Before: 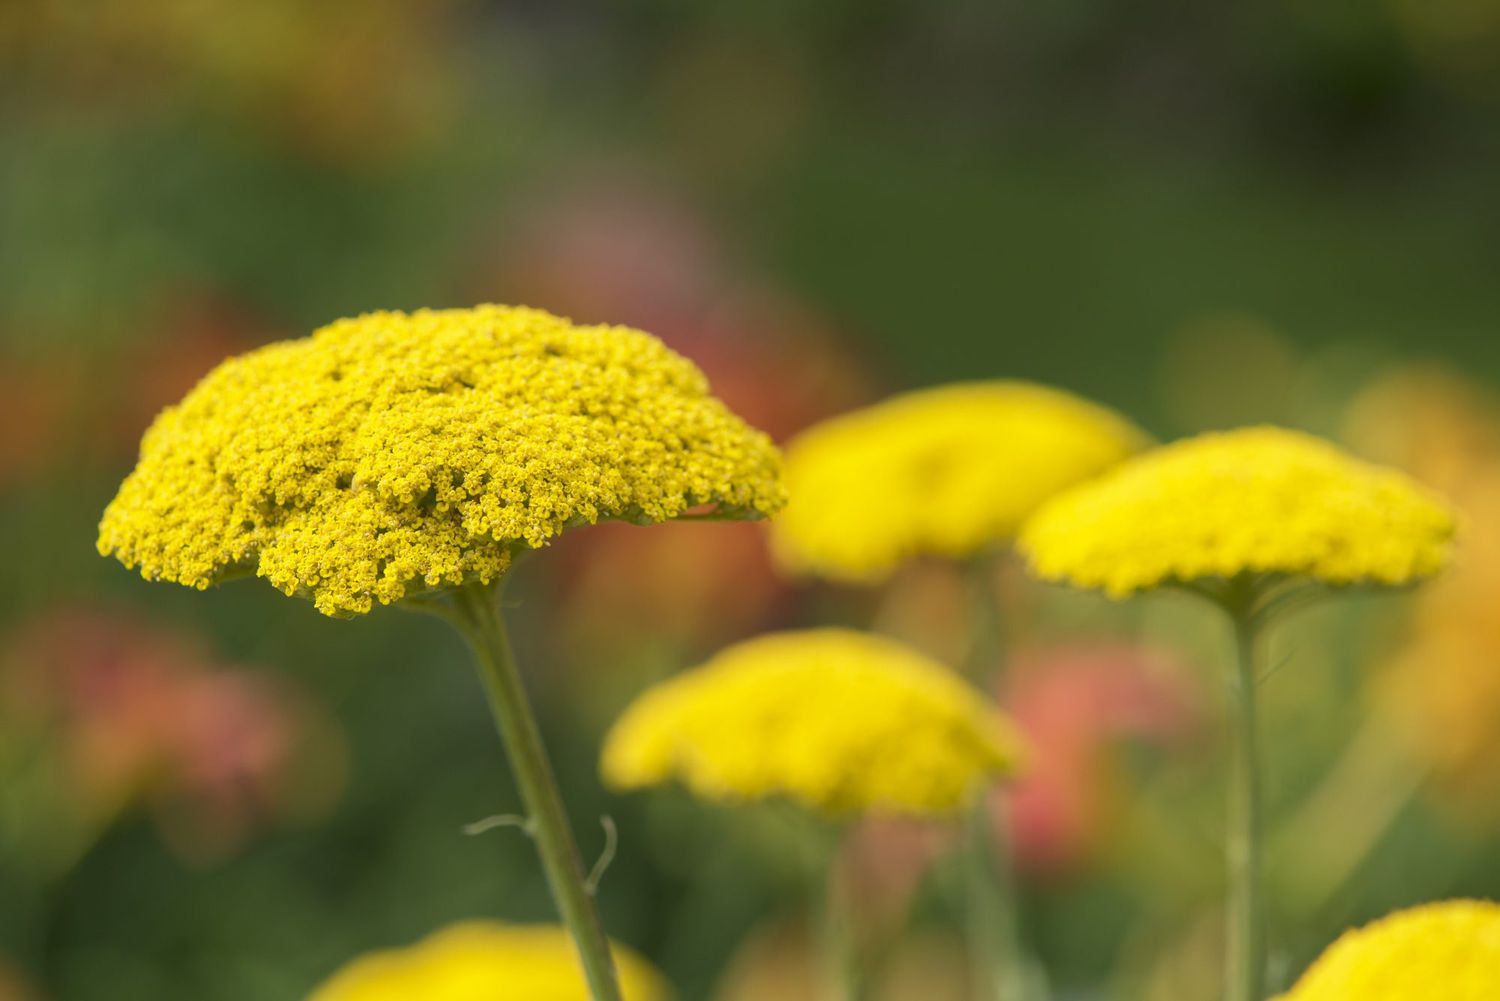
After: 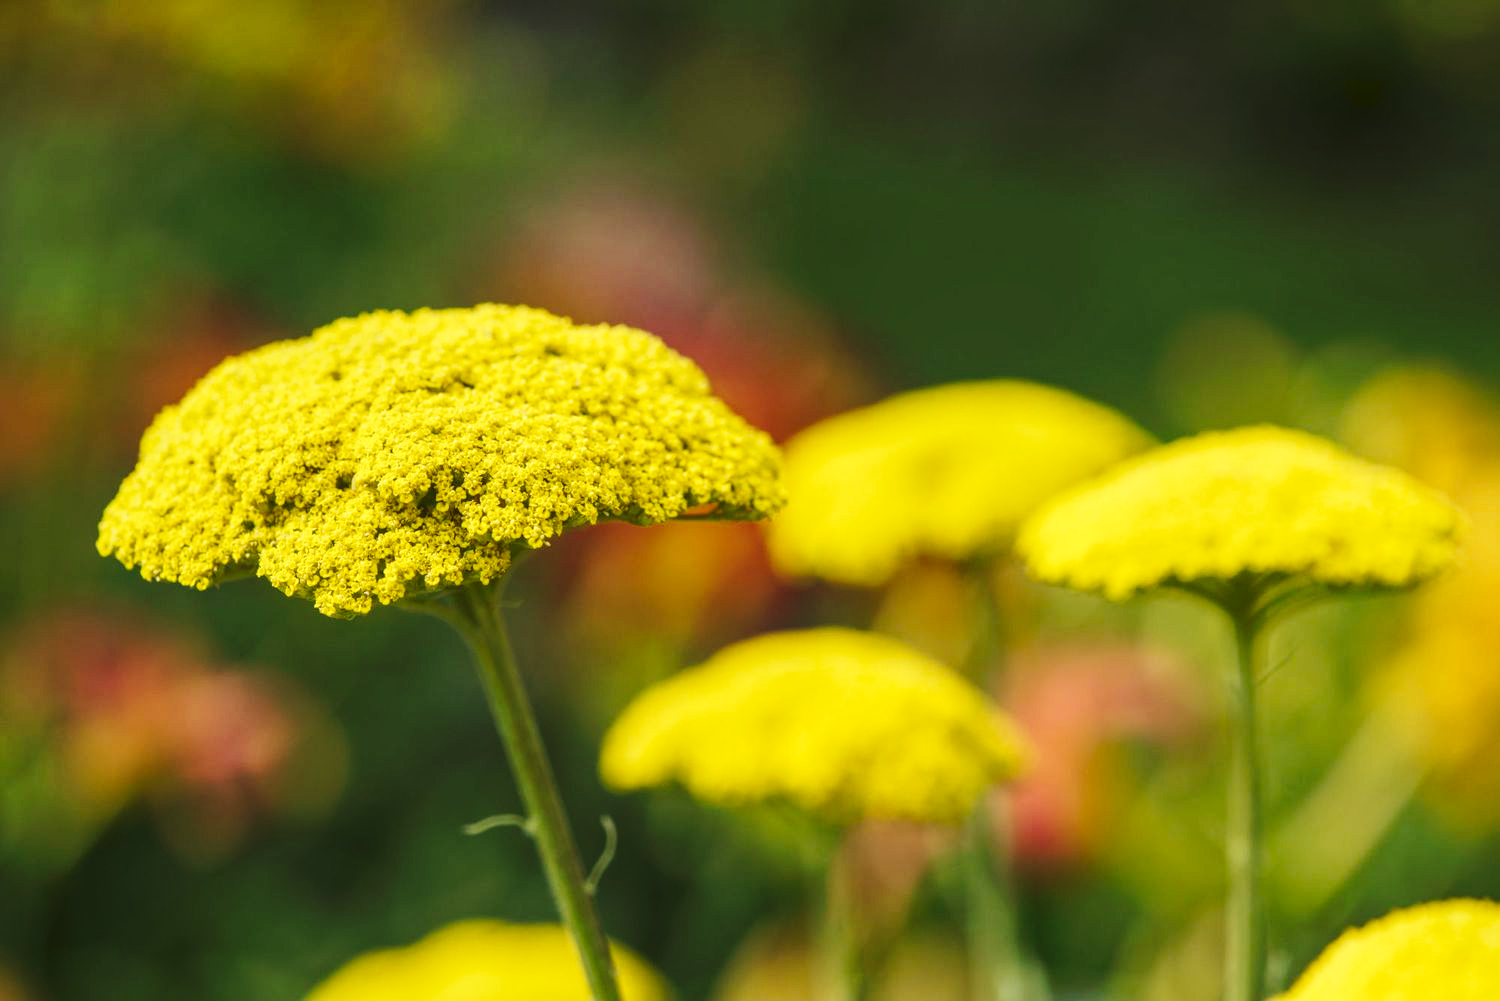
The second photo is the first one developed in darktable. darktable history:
local contrast: on, module defaults
tone curve: curves: ch0 [(0, 0) (0.003, 0.046) (0.011, 0.052) (0.025, 0.059) (0.044, 0.069) (0.069, 0.084) (0.1, 0.107) (0.136, 0.133) (0.177, 0.171) (0.224, 0.216) (0.277, 0.293) (0.335, 0.371) (0.399, 0.481) (0.468, 0.577) (0.543, 0.662) (0.623, 0.749) (0.709, 0.831) (0.801, 0.891) (0.898, 0.942) (1, 1)], preserve colors none
color correction: highlights a* -4.73, highlights b* 5.06, saturation 0.97
contrast brightness saturation: brightness -0.09
